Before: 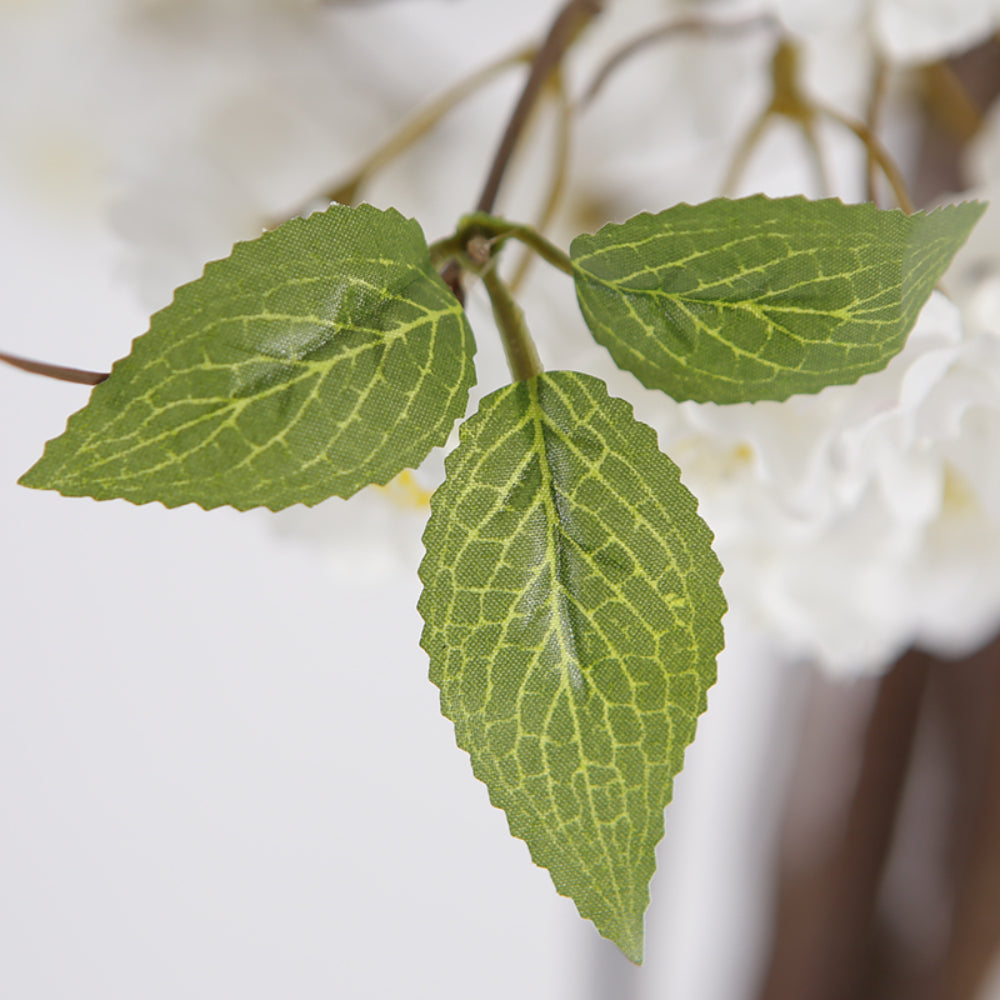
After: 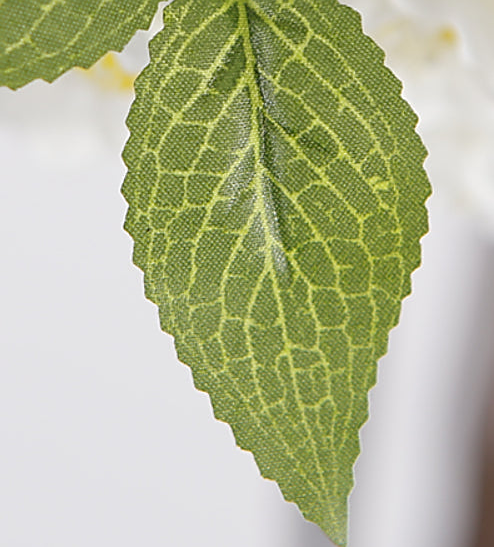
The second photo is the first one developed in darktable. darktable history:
white balance: red 1, blue 1
crop: left 29.672%, top 41.786%, right 20.851%, bottom 3.487%
sharpen: on, module defaults
